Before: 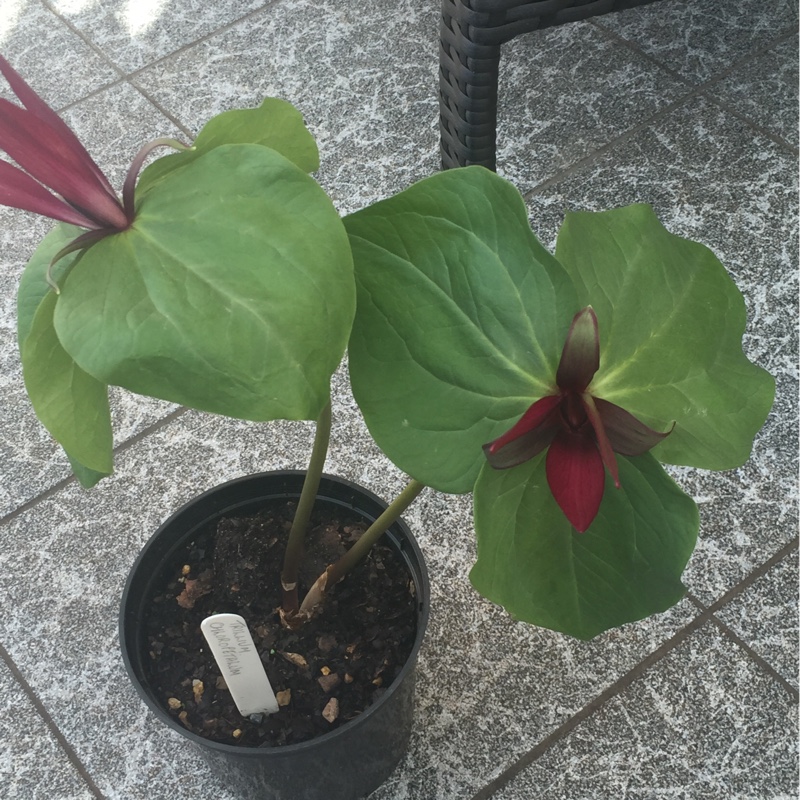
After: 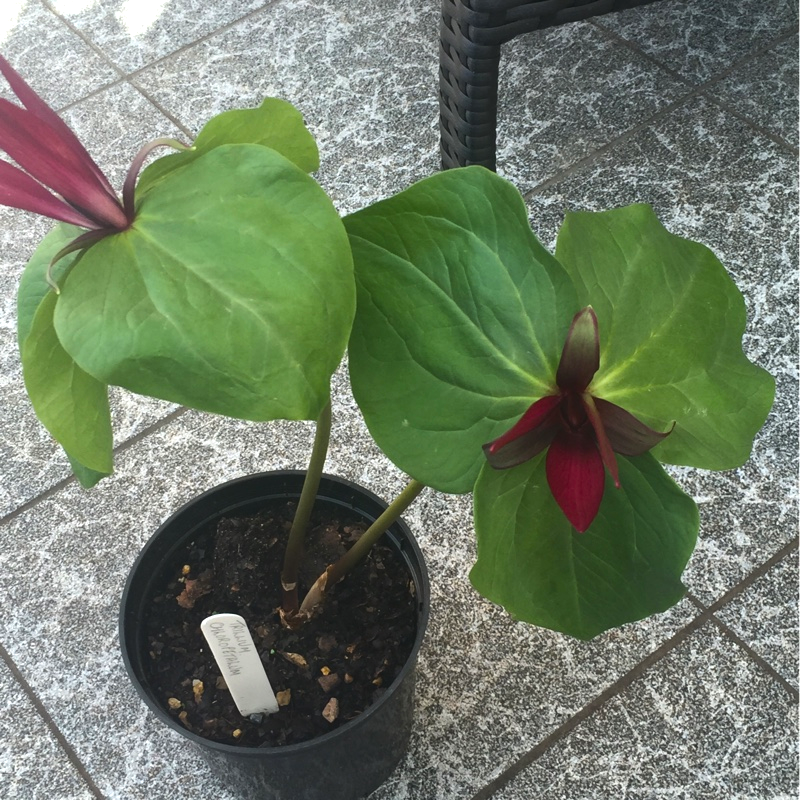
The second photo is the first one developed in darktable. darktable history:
color balance rgb: perceptual saturation grading › global saturation 30.202%
tone equalizer: -8 EV -0.405 EV, -7 EV -0.396 EV, -6 EV -0.367 EV, -5 EV -0.234 EV, -3 EV 0.22 EV, -2 EV 0.346 EV, -1 EV 0.411 EV, +0 EV 0.393 EV, edges refinement/feathering 500, mask exposure compensation -1.57 EV, preserve details no
